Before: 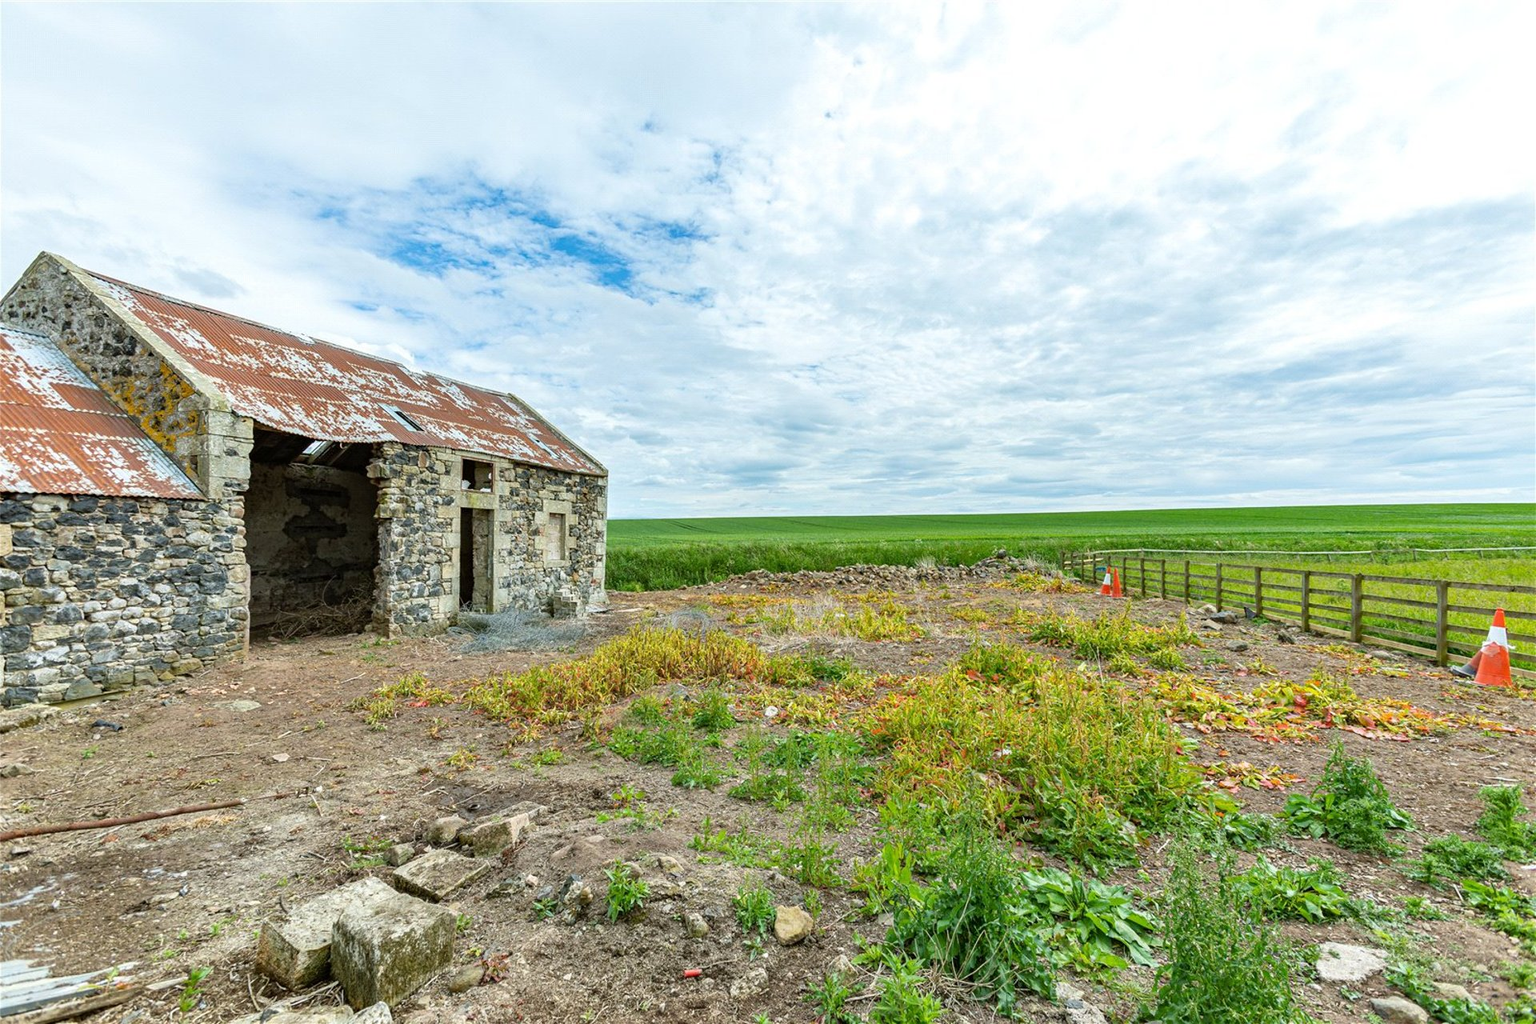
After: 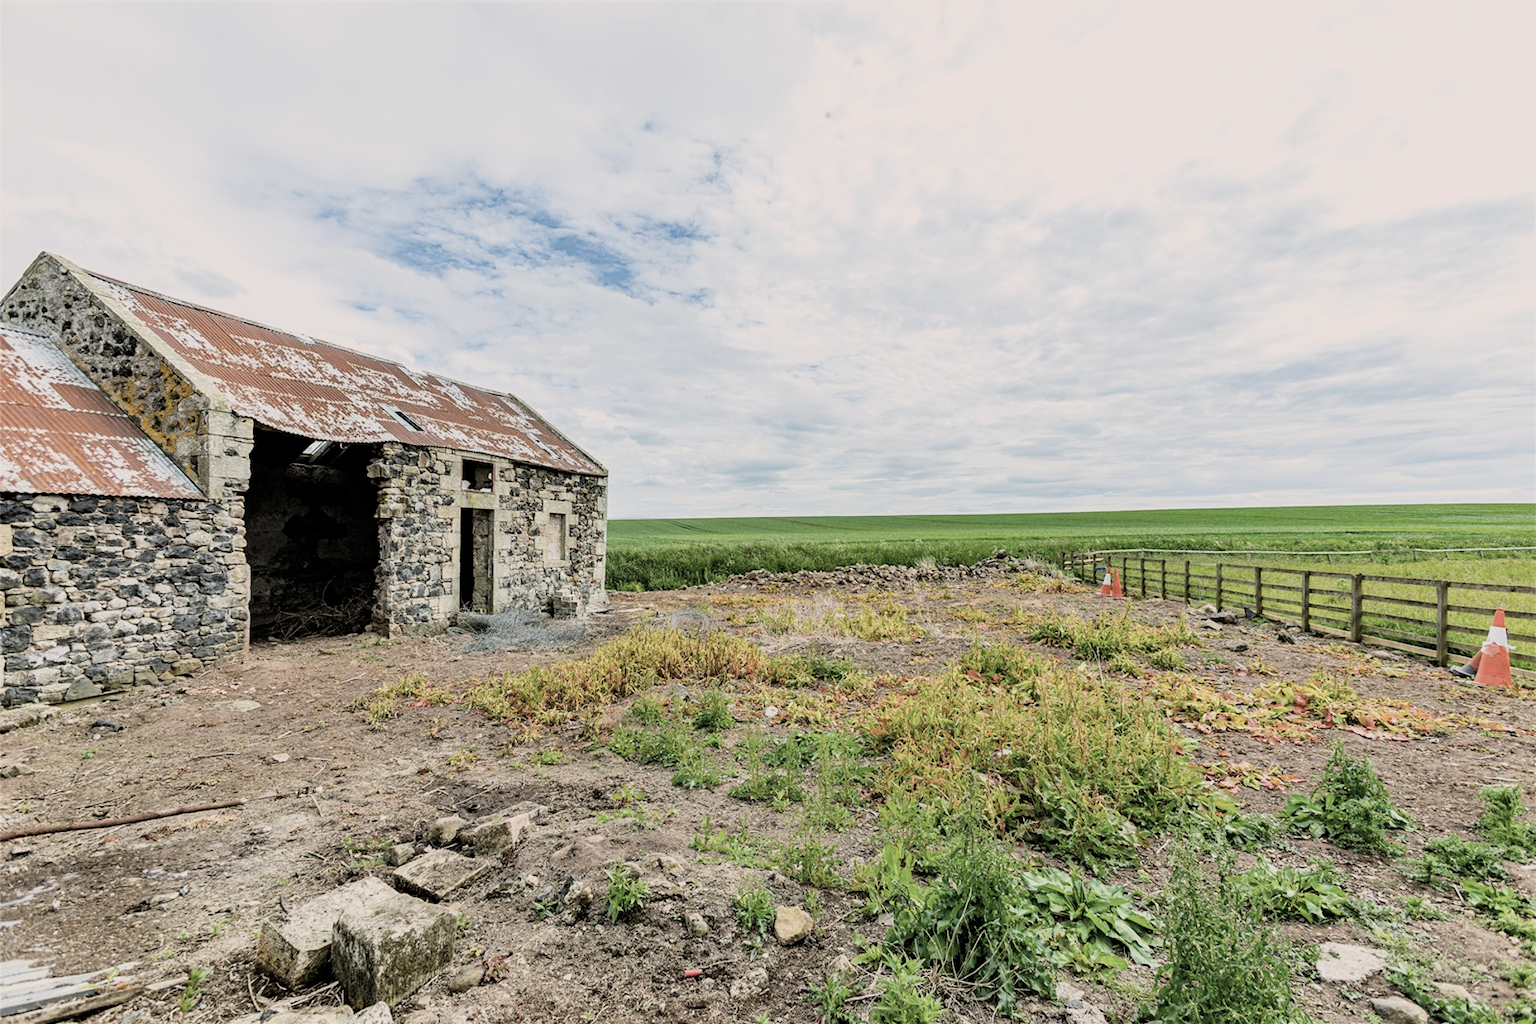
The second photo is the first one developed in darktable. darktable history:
color correction: highlights a* 5.52, highlights b* 5.17, saturation 0.676
filmic rgb: black relative exposure -7.5 EV, white relative exposure 4.99 EV, hardness 3.3, contrast 1.297, color science v4 (2020)
